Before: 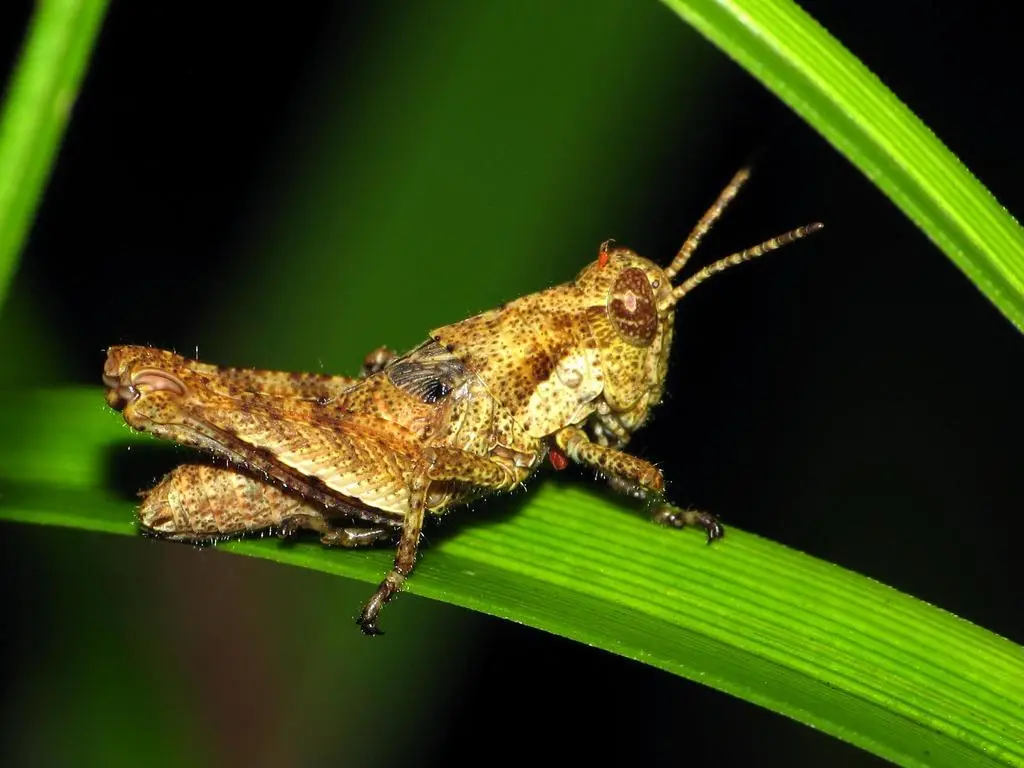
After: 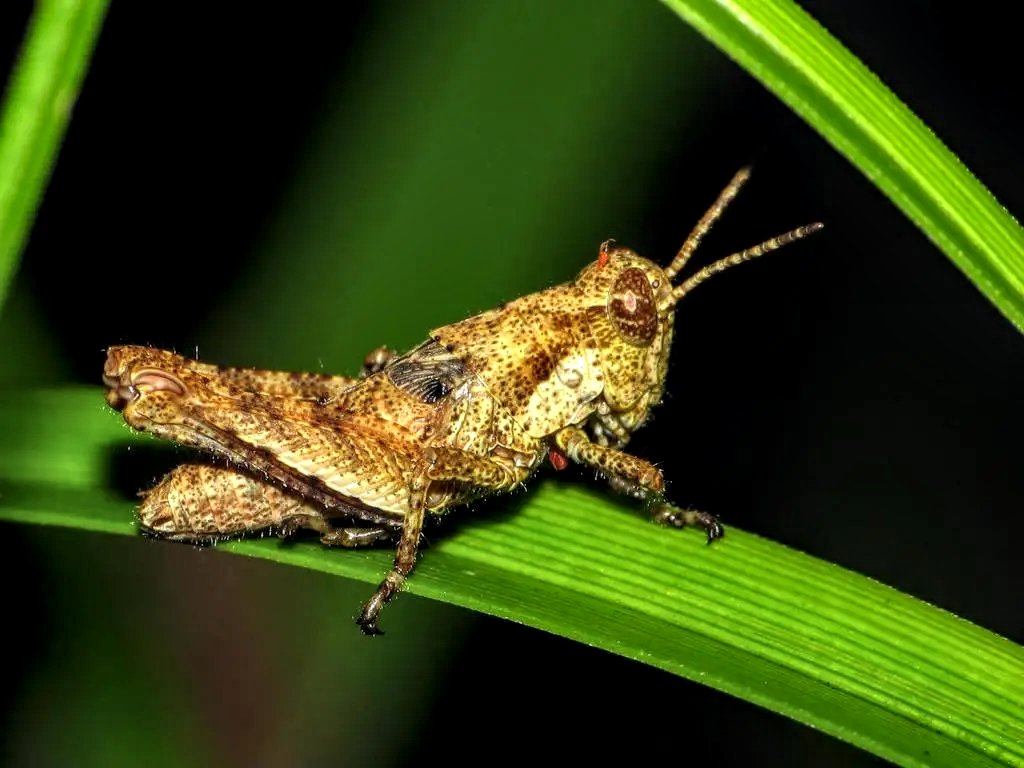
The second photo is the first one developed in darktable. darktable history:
local contrast: highlights 22%, detail 150%
